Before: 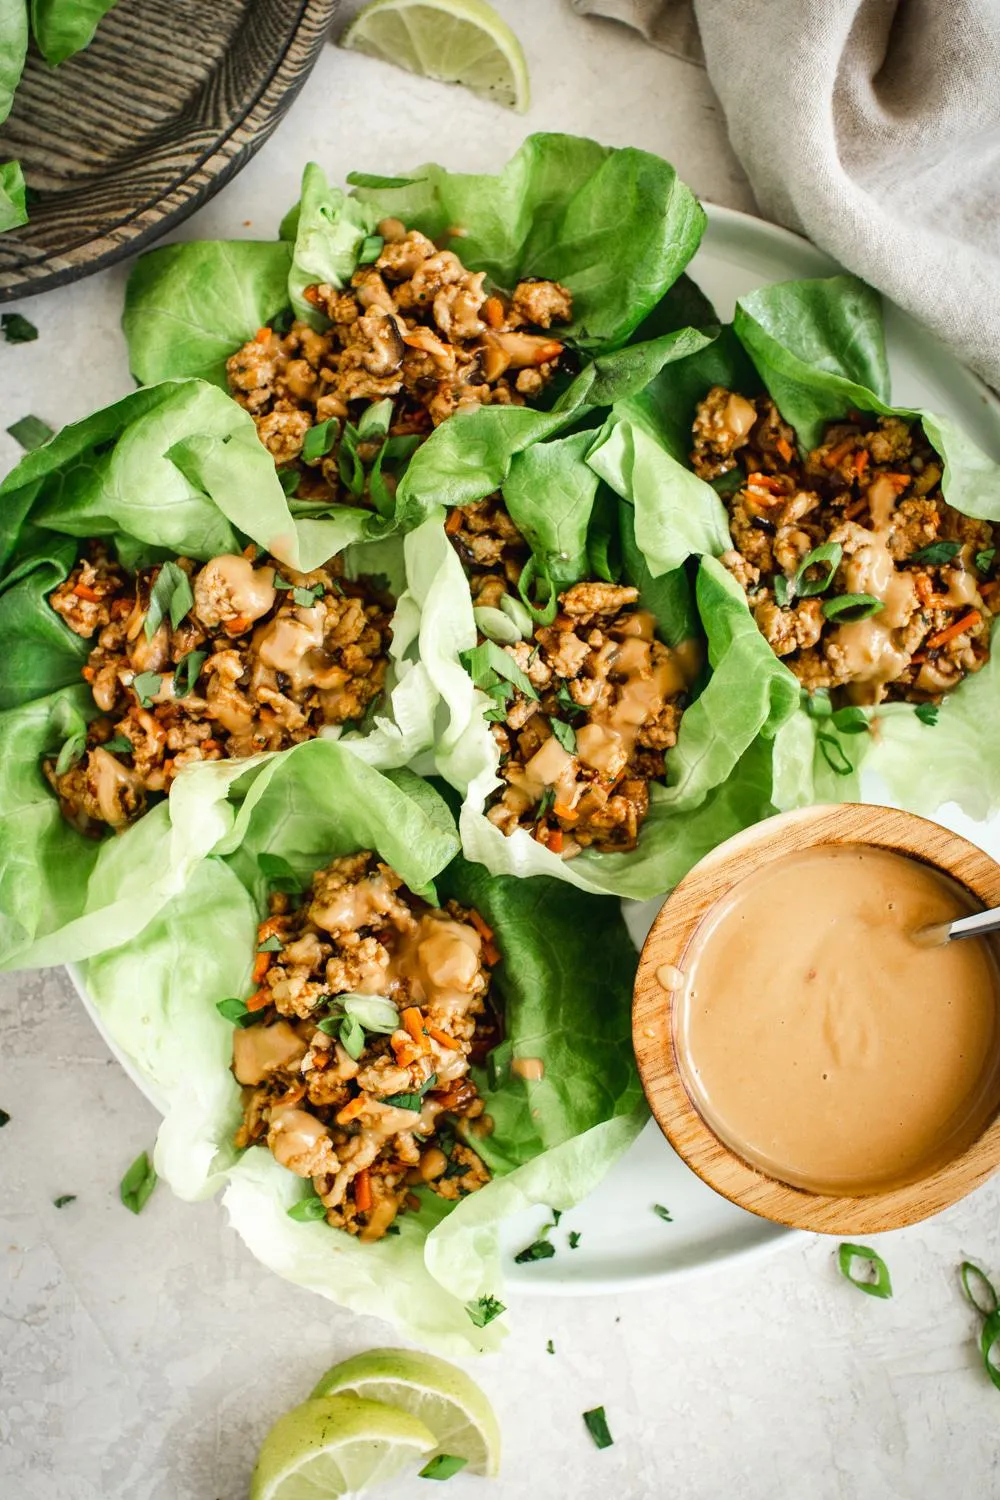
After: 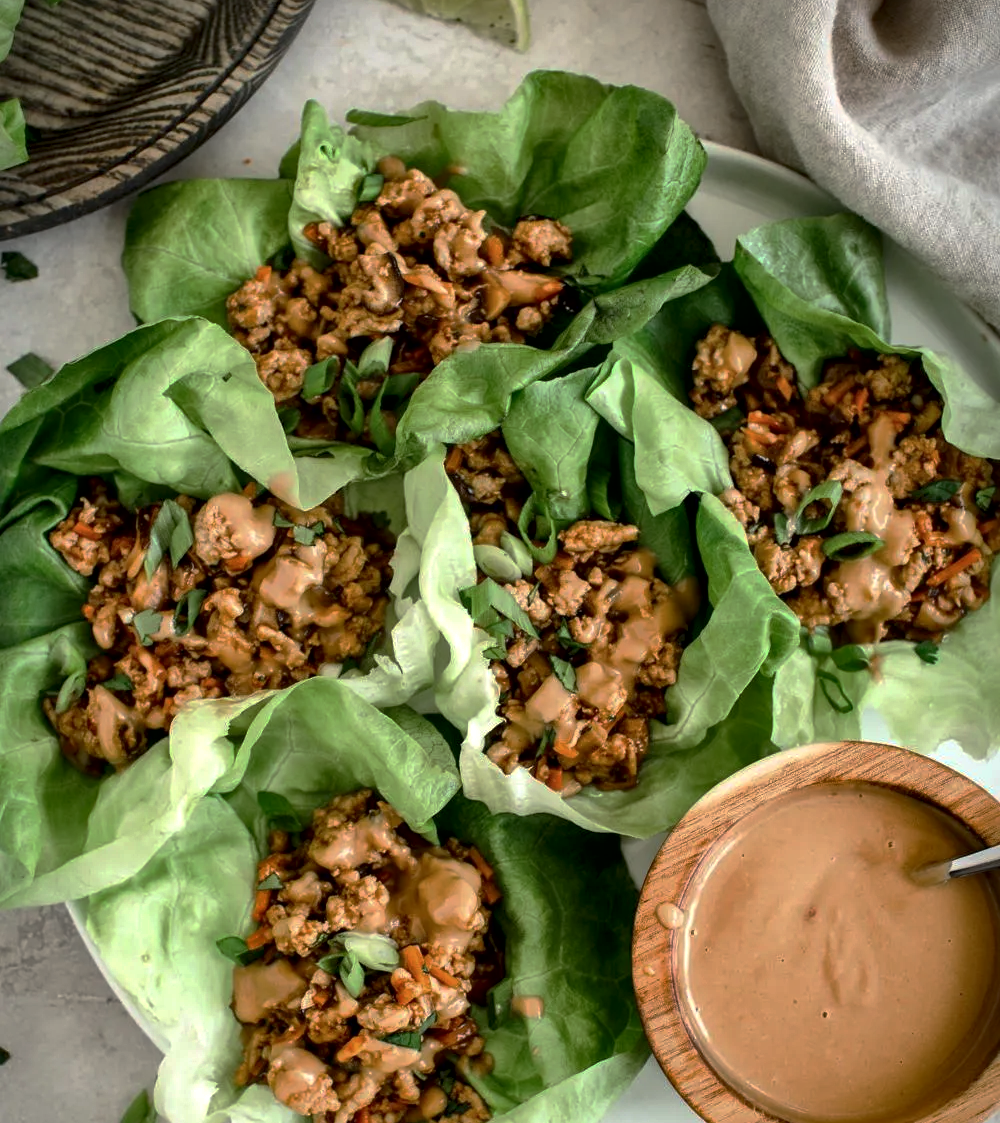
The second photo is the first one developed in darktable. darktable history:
crop: top 4.139%, bottom 20.942%
local contrast: mode bilateral grid, contrast 21, coarseness 50, detail 173%, midtone range 0.2
base curve: curves: ch0 [(0, 0) (0.826, 0.587) (1, 1)], preserve colors none
